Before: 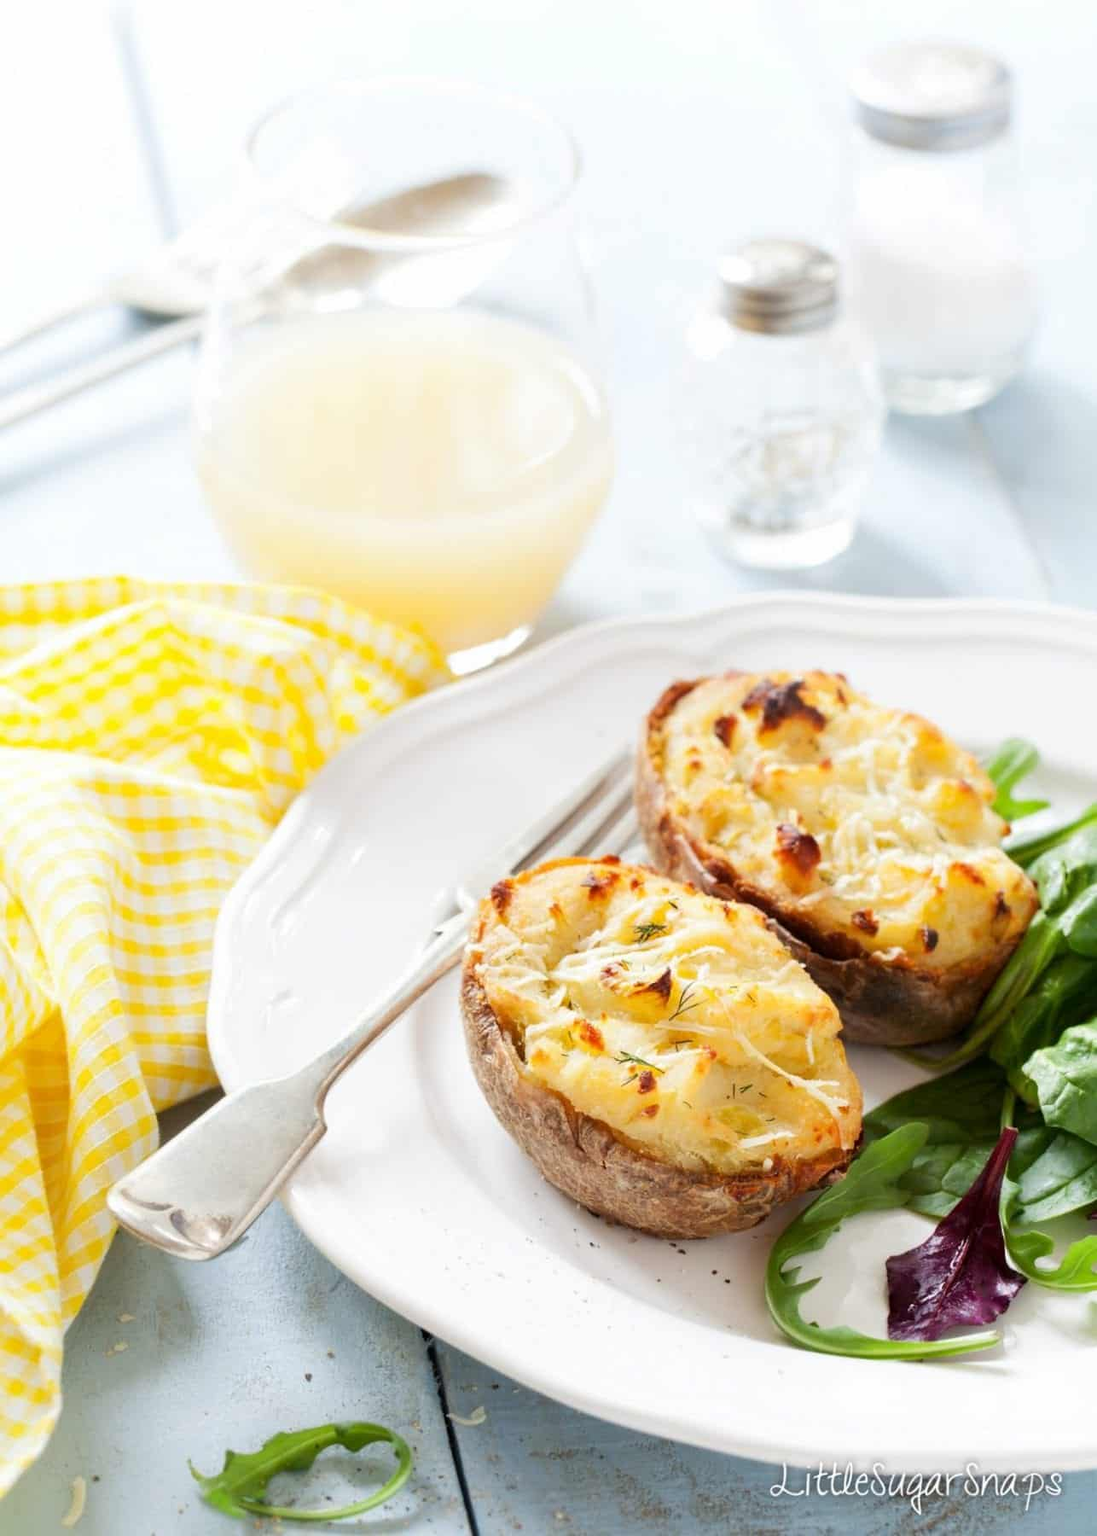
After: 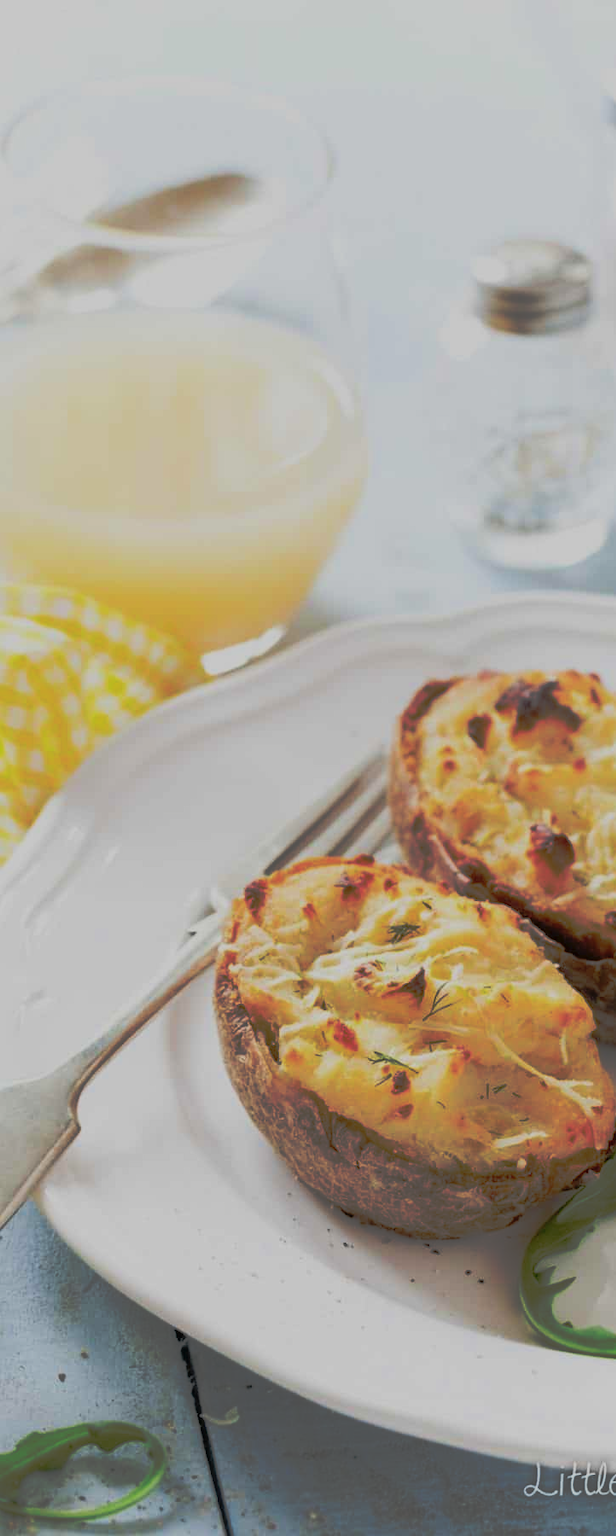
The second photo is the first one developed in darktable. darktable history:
tone curve: curves: ch0 [(0, 0) (0.003, 0.032) (0.53, 0.368) (0.901, 0.866) (1, 1)], preserve colors none
crop and rotate: left 22.516%, right 21.234%
filmic rgb: black relative exposure -7.65 EV, white relative exposure 4.56 EV, hardness 3.61, contrast 1.05
